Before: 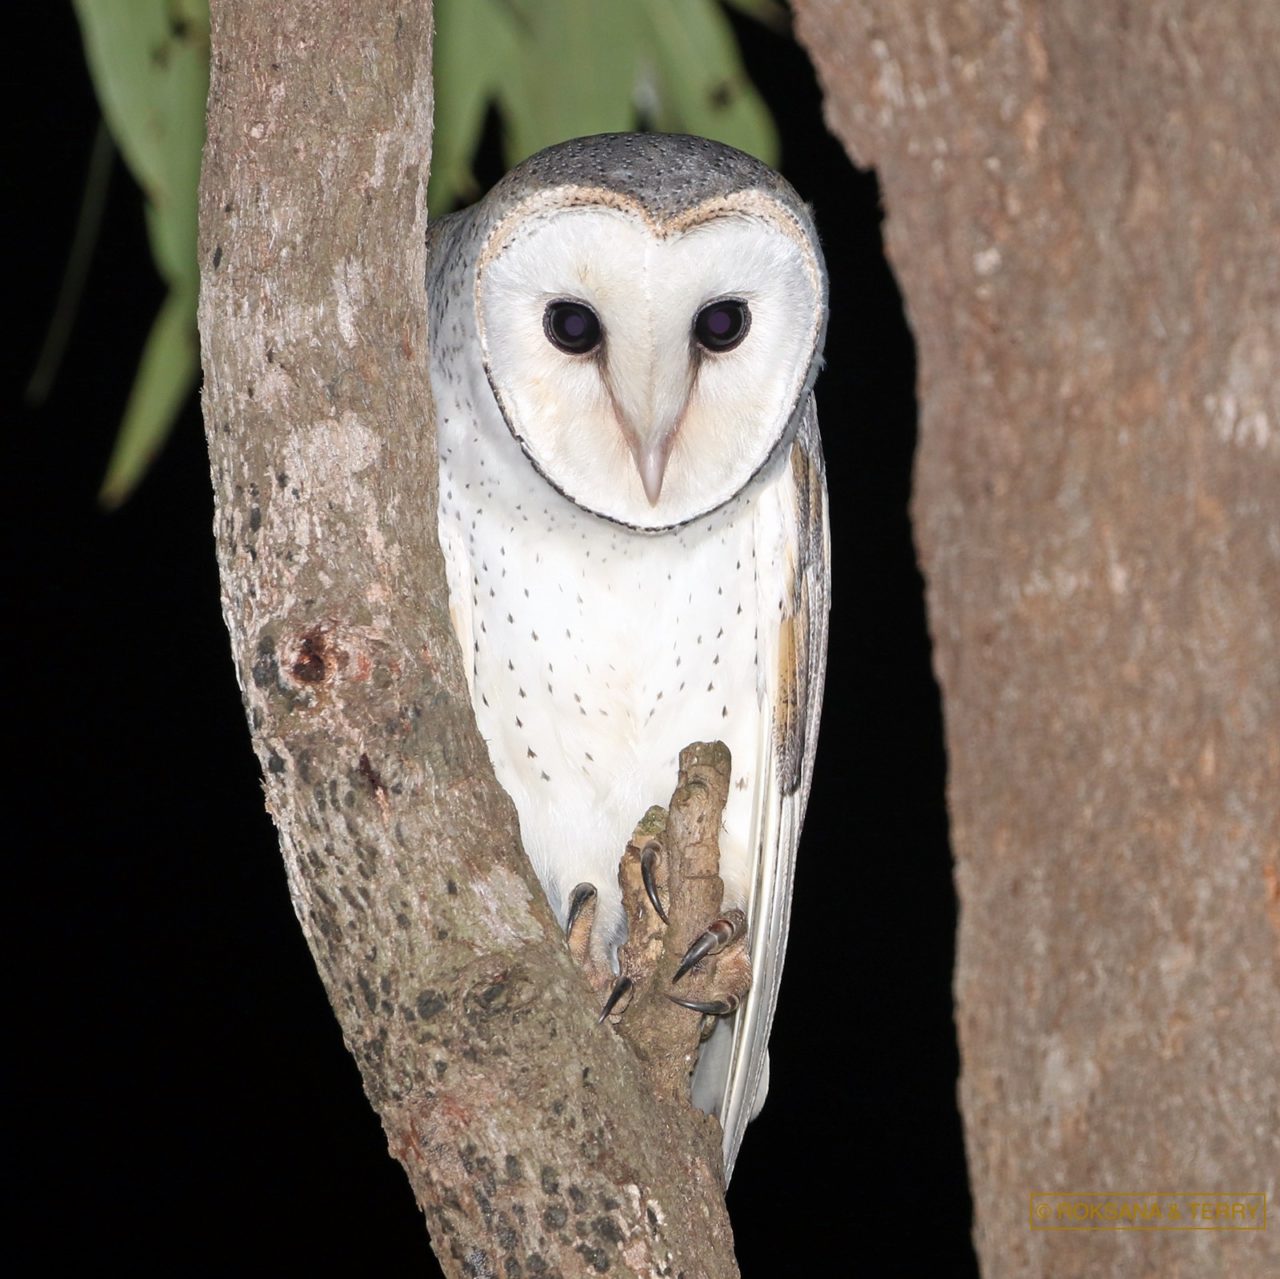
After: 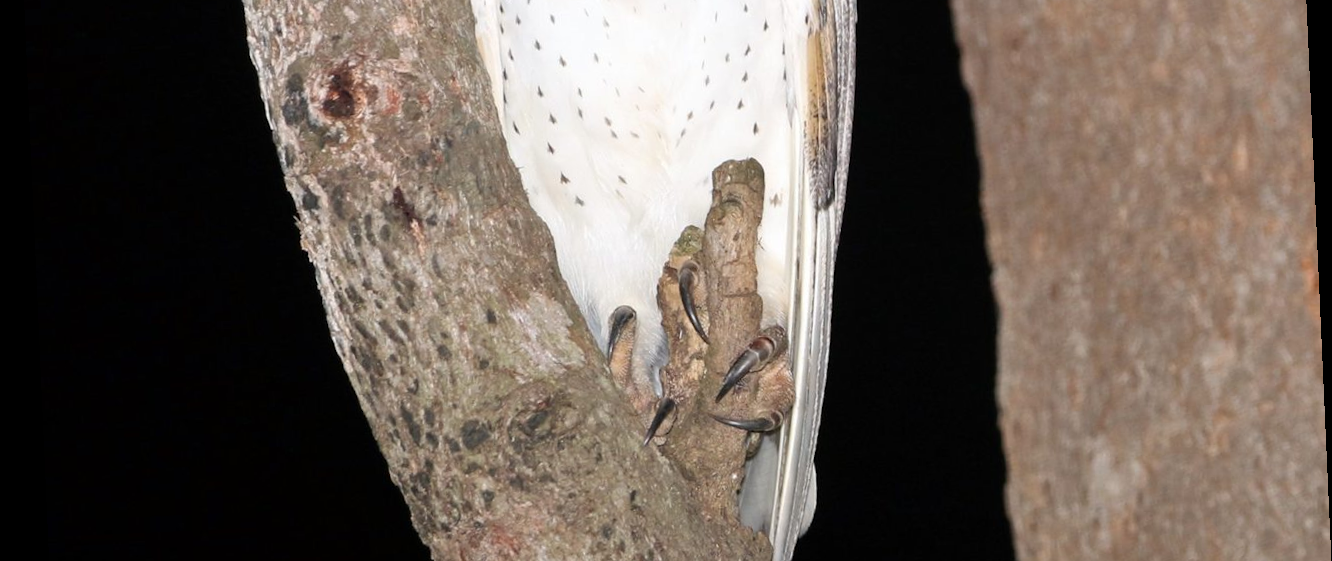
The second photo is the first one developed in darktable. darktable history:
crop: top 45.551%, bottom 12.262%
rotate and perspective: rotation -2.56°, automatic cropping off
